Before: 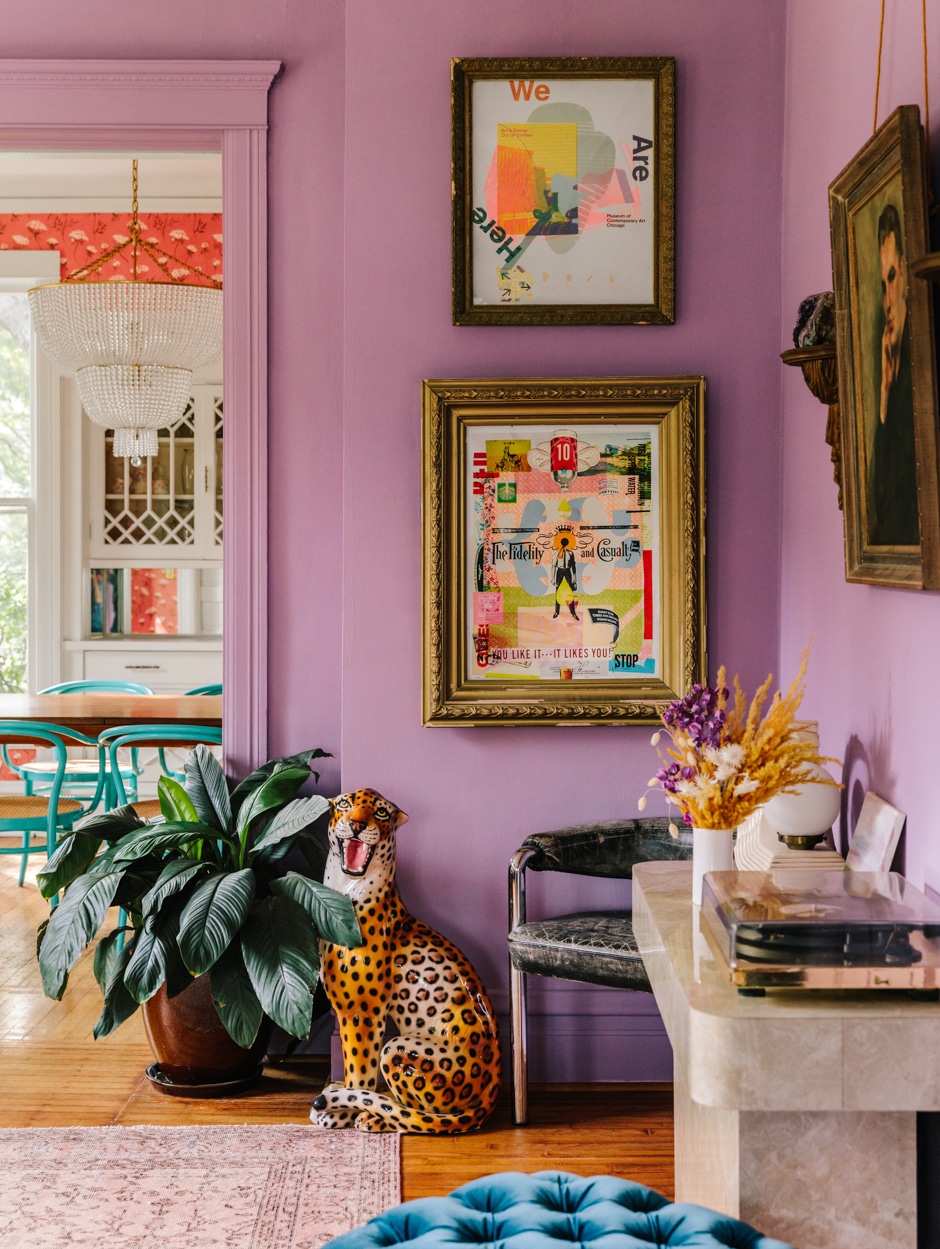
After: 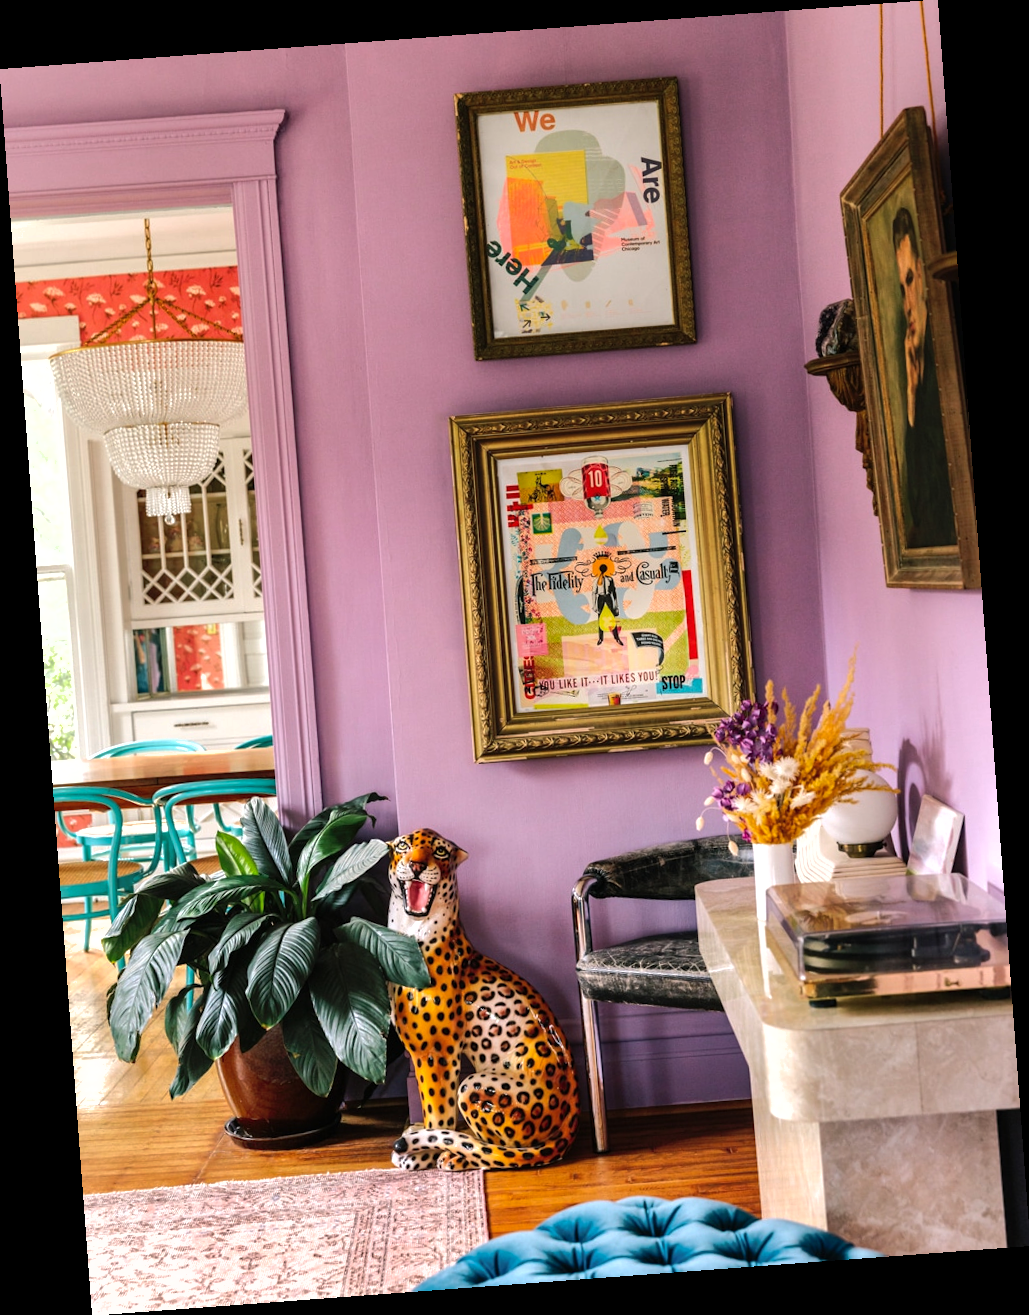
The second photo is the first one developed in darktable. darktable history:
rotate and perspective: rotation -4.25°, automatic cropping off
tone equalizer: -8 EV -0.75 EV, -7 EV -0.7 EV, -6 EV -0.6 EV, -5 EV -0.4 EV, -3 EV 0.4 EV, -2 EV 0.6 EV, -1 EV 0.7 EV, +0 EV 0.75 EV, edges refinement/feathering 500, mask exposure compensation -1.57 EV, preserve details no
shadows and highlights: on, module defaults
